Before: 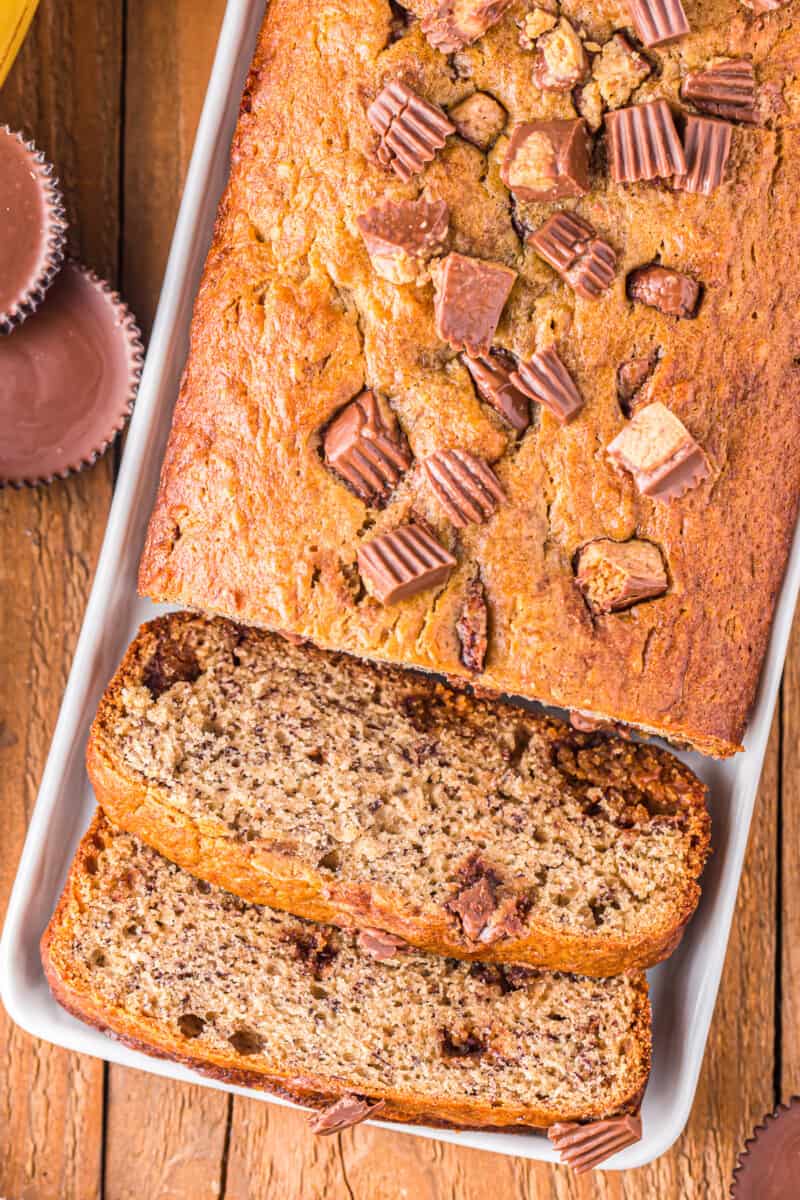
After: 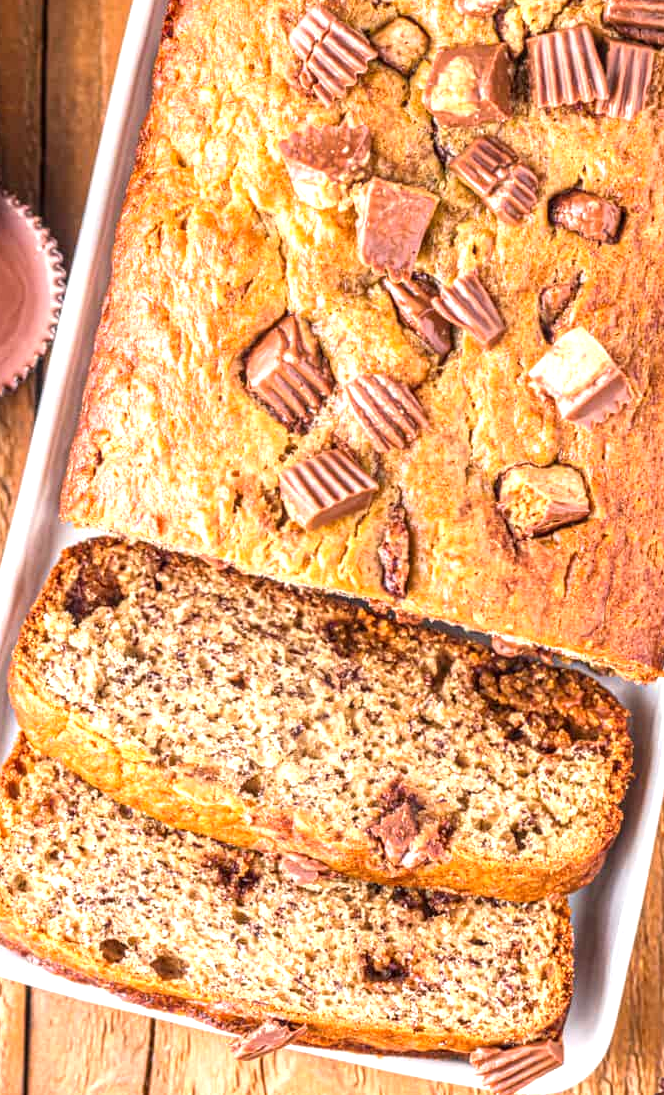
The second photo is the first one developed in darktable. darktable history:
local contrast: on, module defaults
exposure: black level correction 0, exposure 0.704 EV, compensate highlight preservation false
crop: left 9.791%, top 6.27%, right 7.175%, bottom 2.398%
